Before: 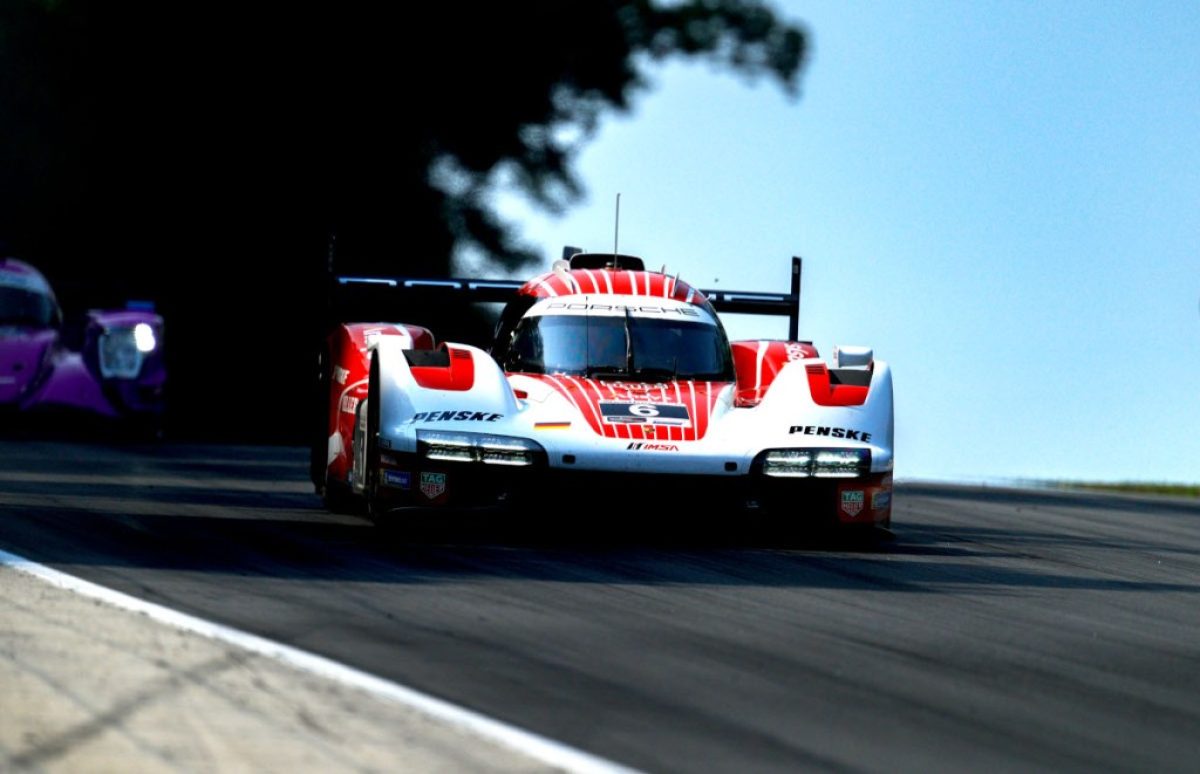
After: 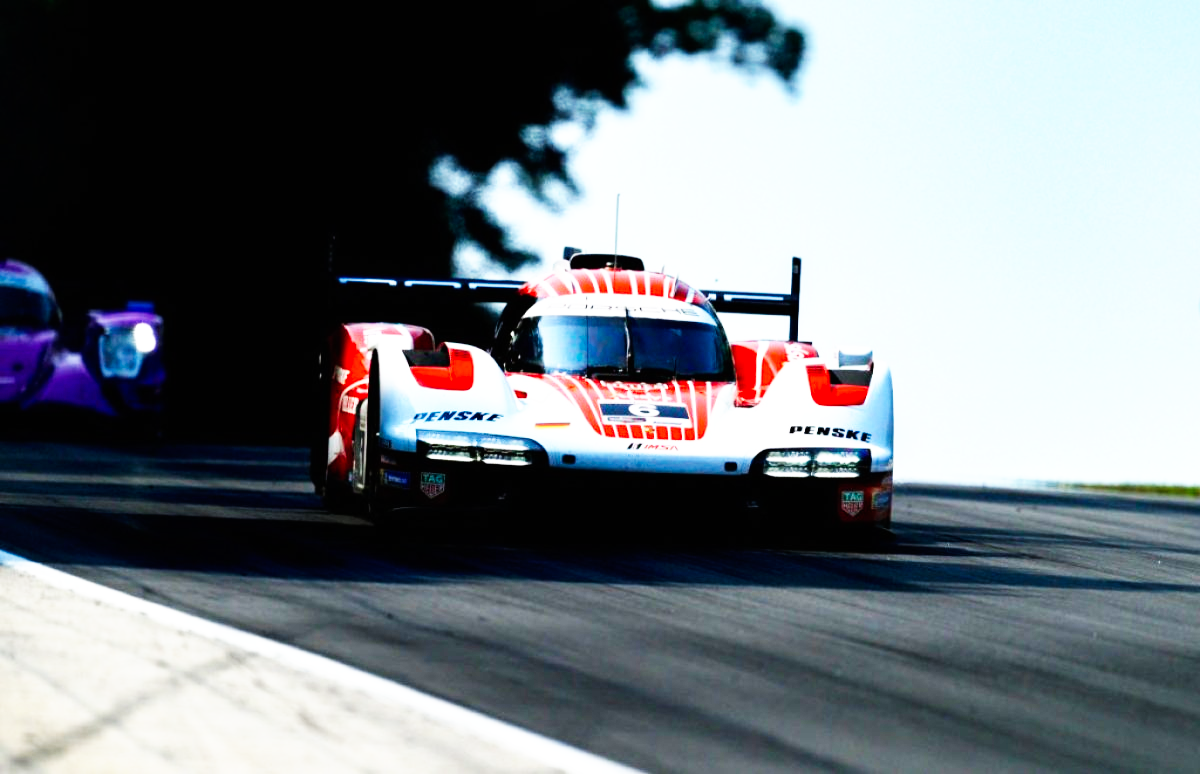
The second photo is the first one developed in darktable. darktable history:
tone equalizer: on, module defaults
base curve: curves: ch0 [(0, 0) (0.007, 0.004) (0.027, 0.03) (0.046, 0.07) (0.207, 0.54) (0.442, 0.872) (0.673, 0.972) (1, 1)], preserve colors none
